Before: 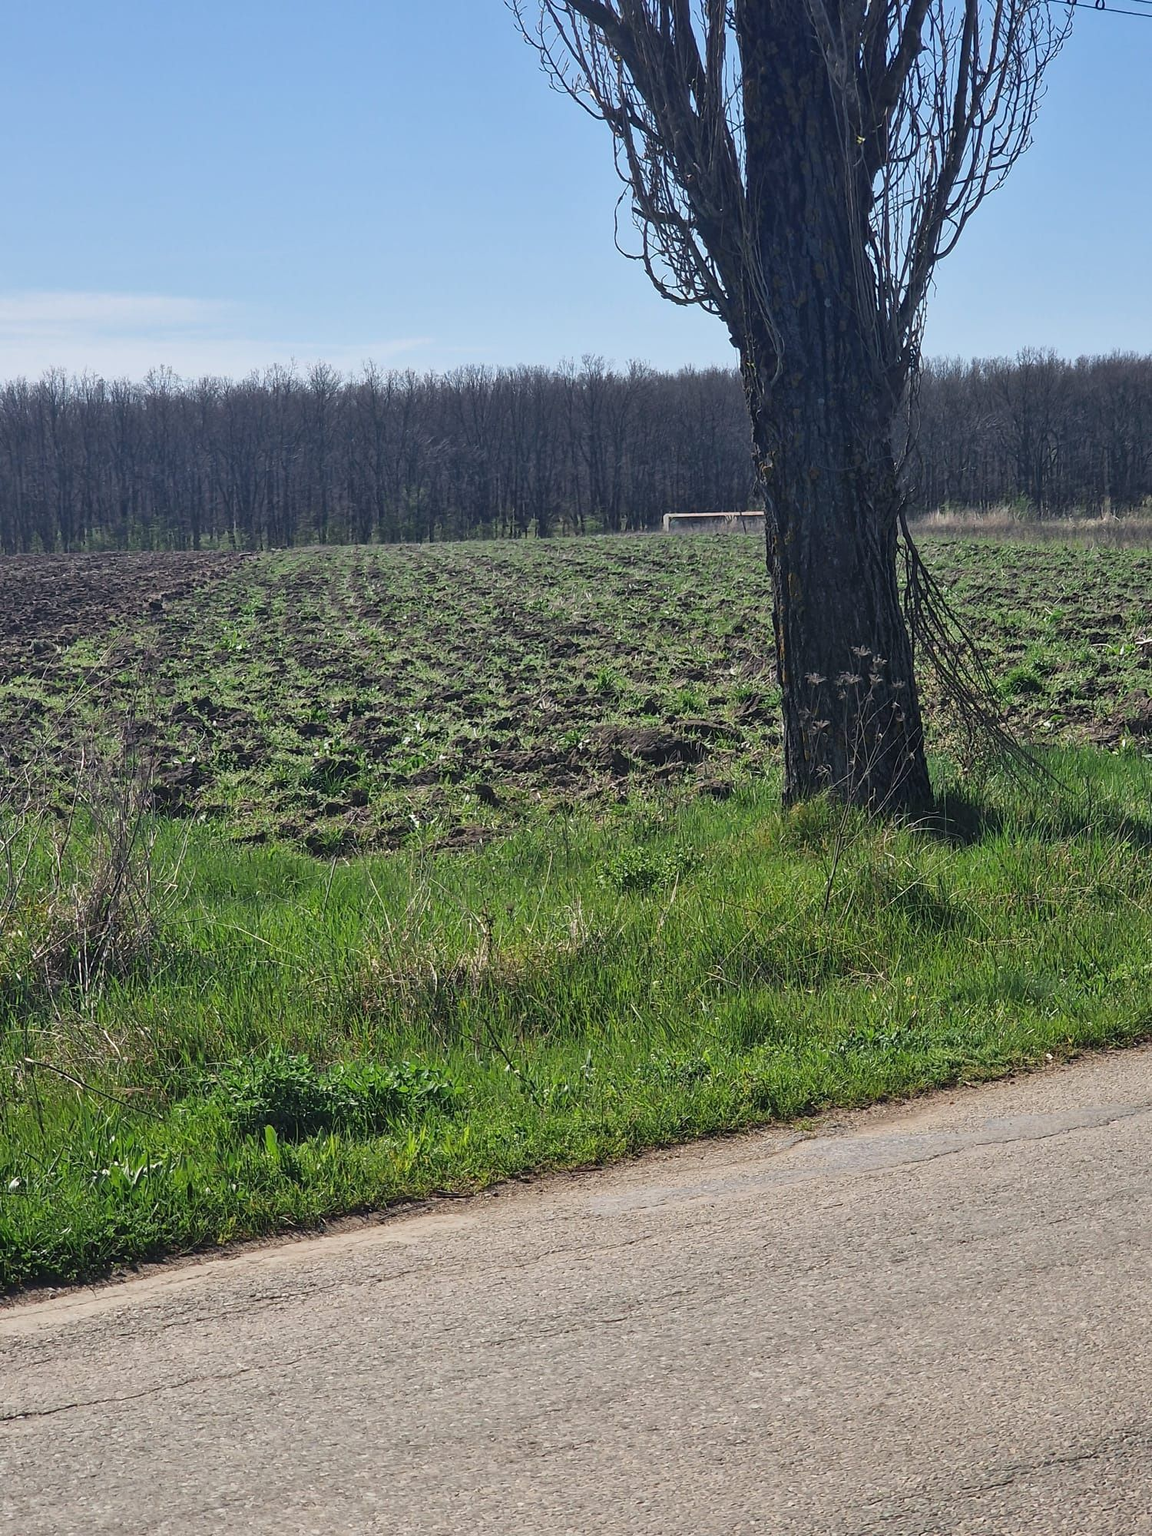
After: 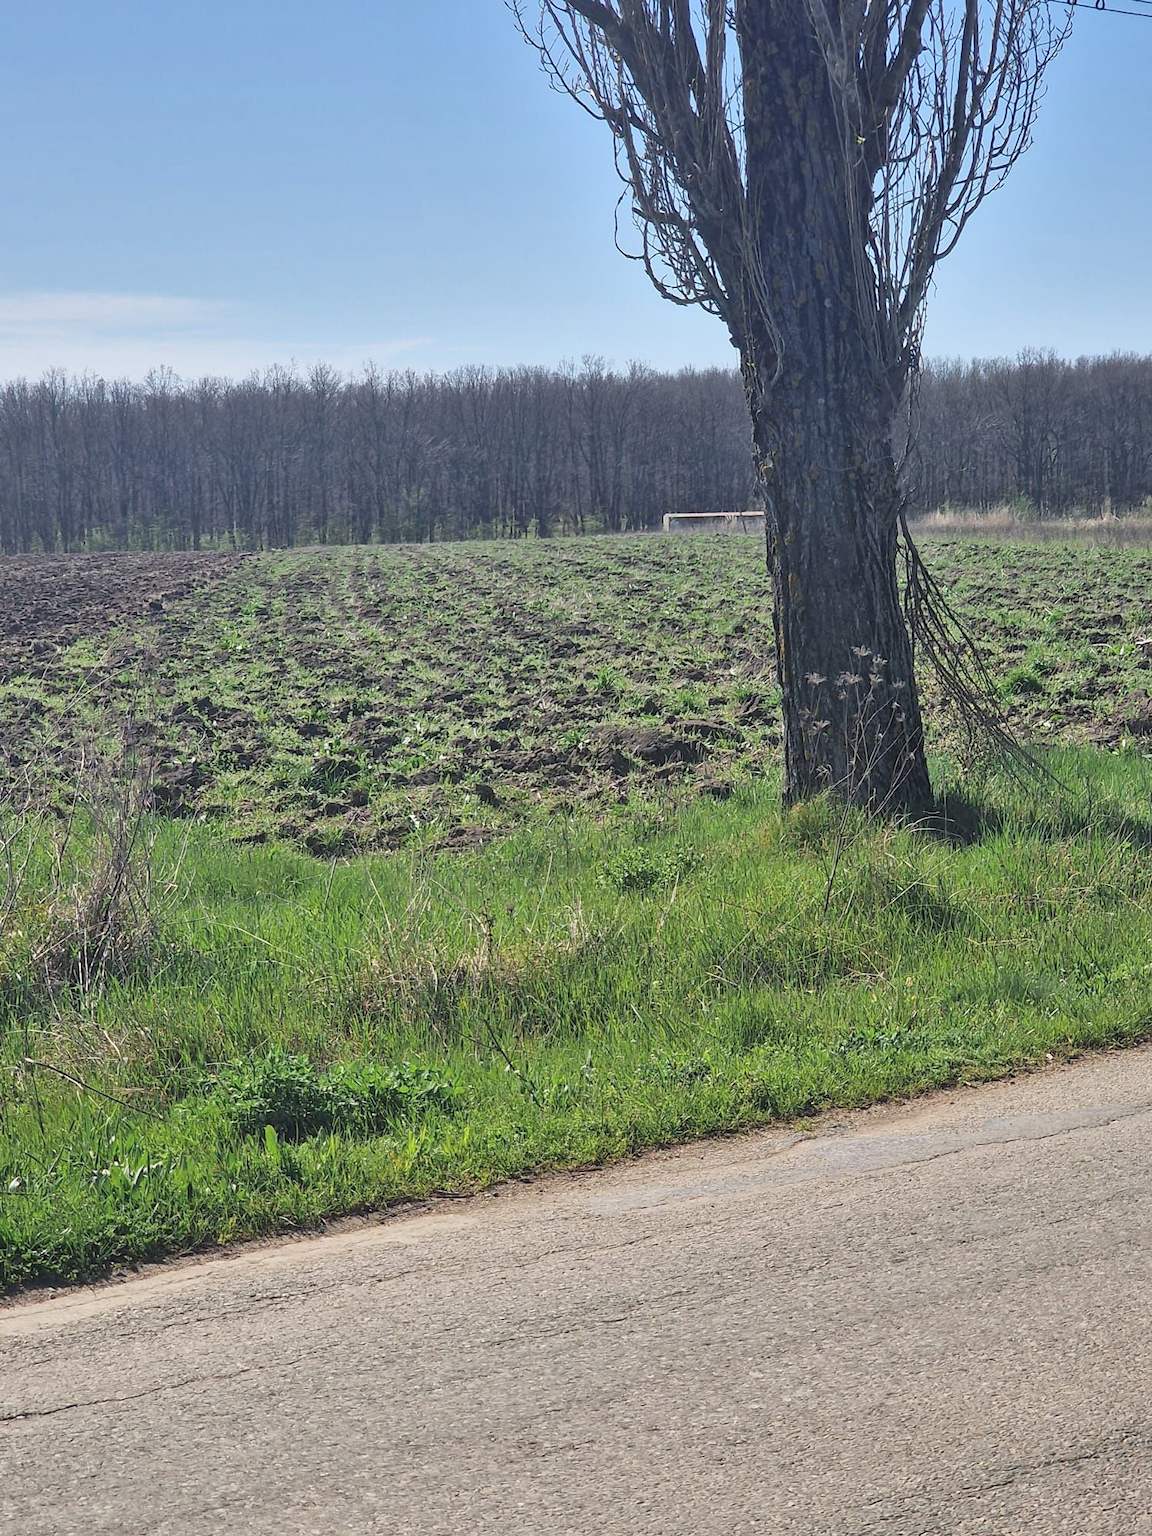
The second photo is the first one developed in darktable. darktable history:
shadows and highlights: highlights color adjustment 0%, low approximation 0.01, soften with gaussian
contrast brightness saturation: brightness 0.15
